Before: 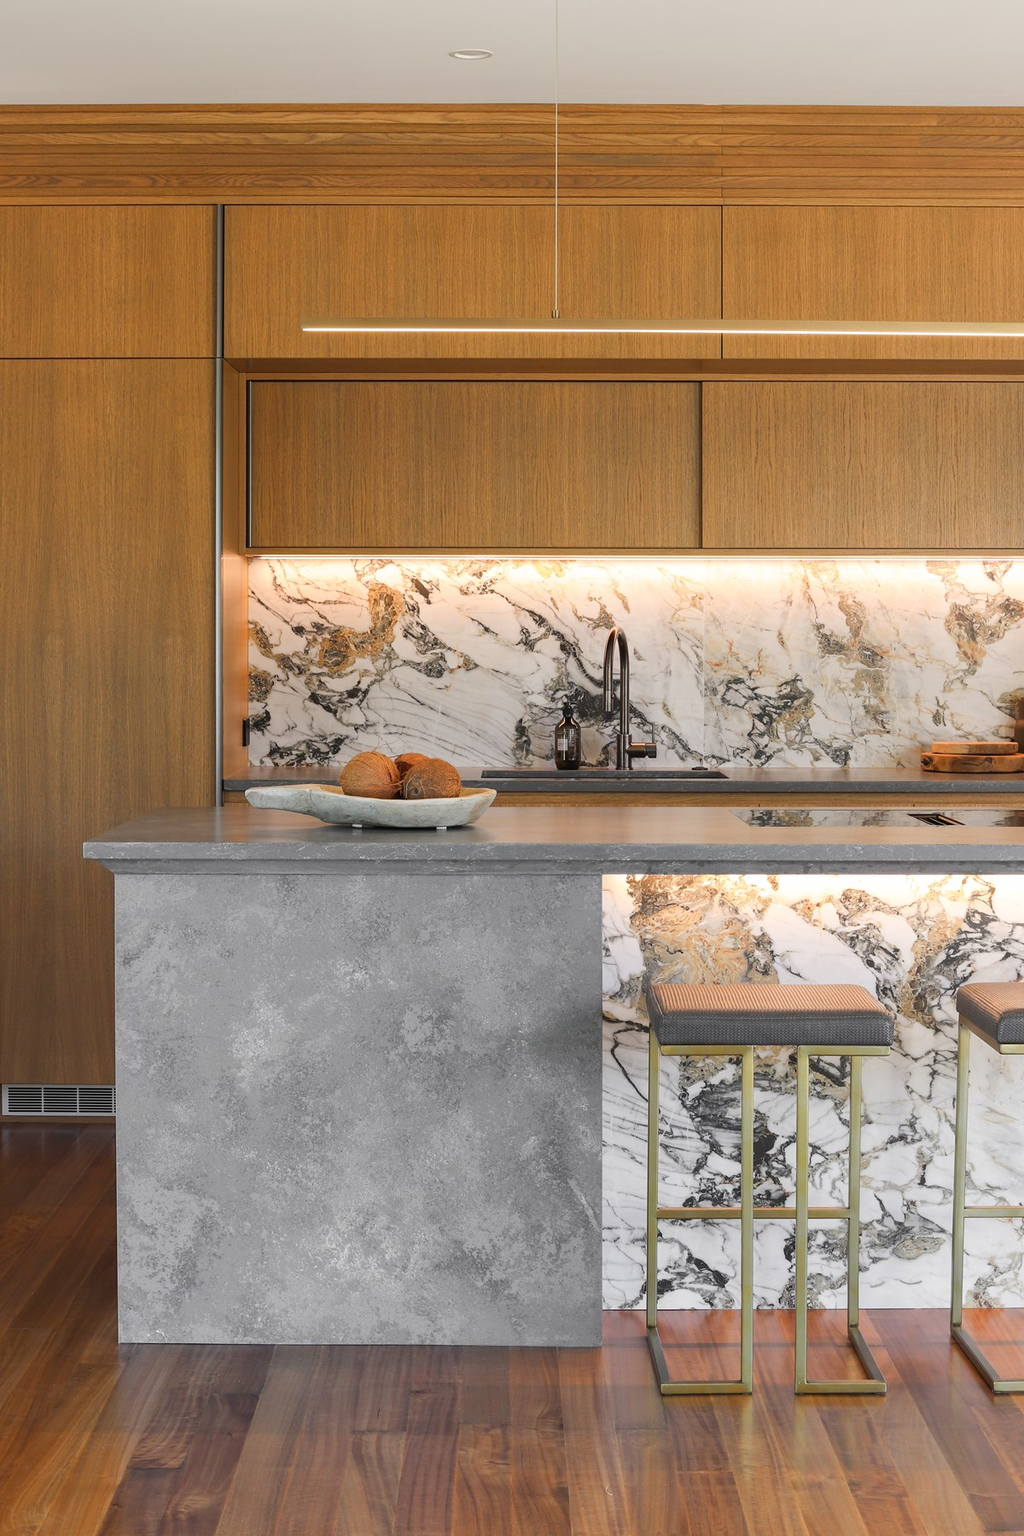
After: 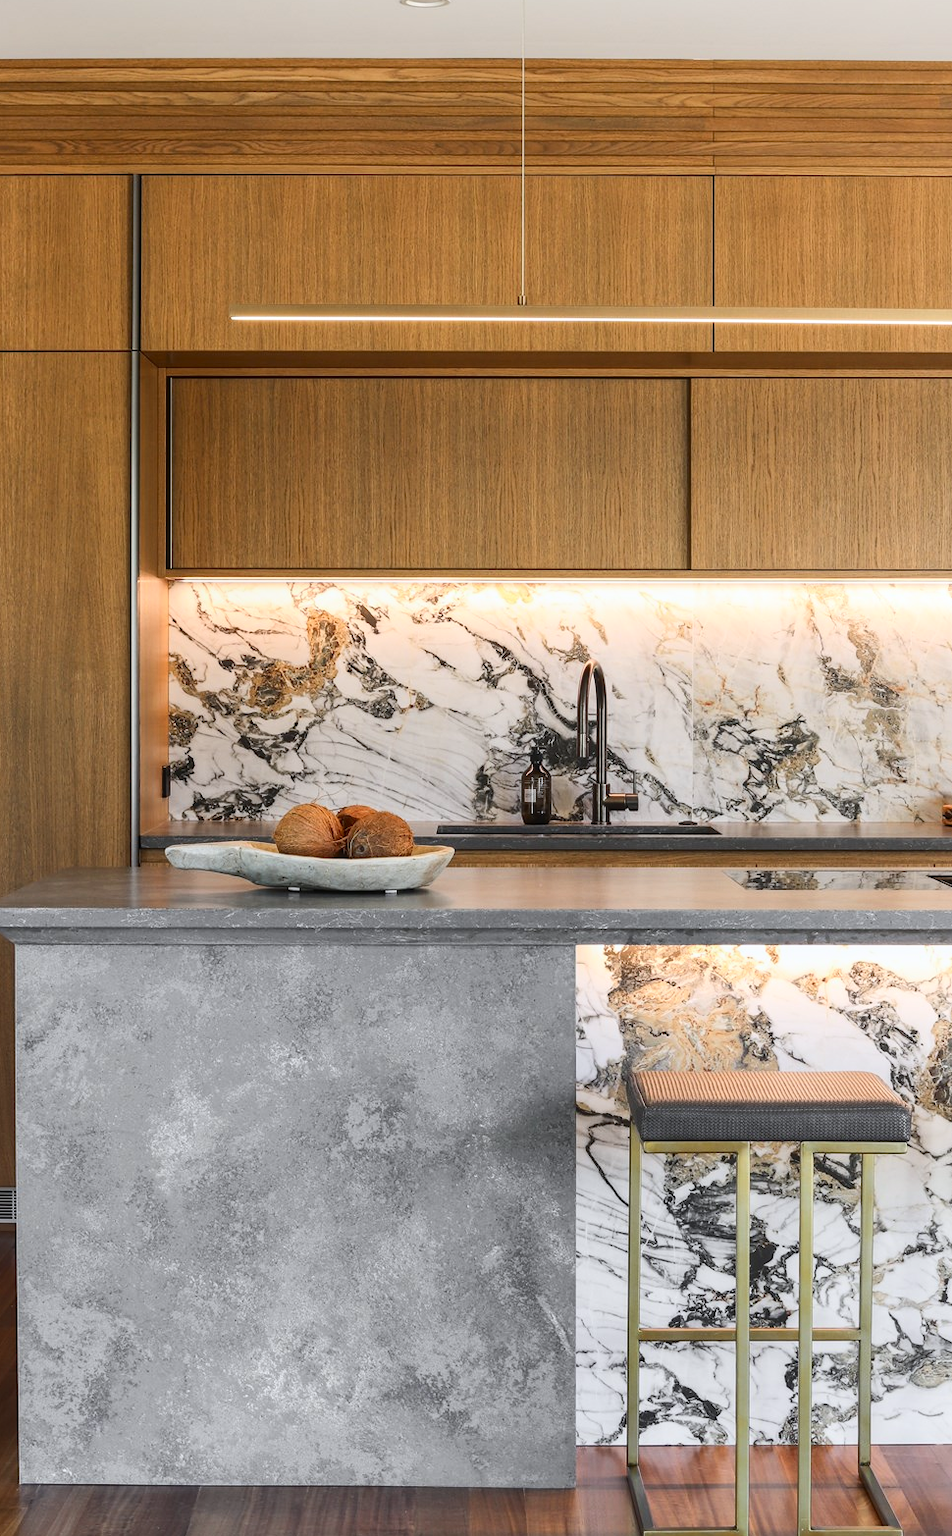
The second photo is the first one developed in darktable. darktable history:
local contrast: detail 110%
crop: left 9.929%, top 3.475%, right 9.188%, bottom 9.529%
white balance: red 0.988, blue 1.017
contrast brightness saturation: contrast 0.22
